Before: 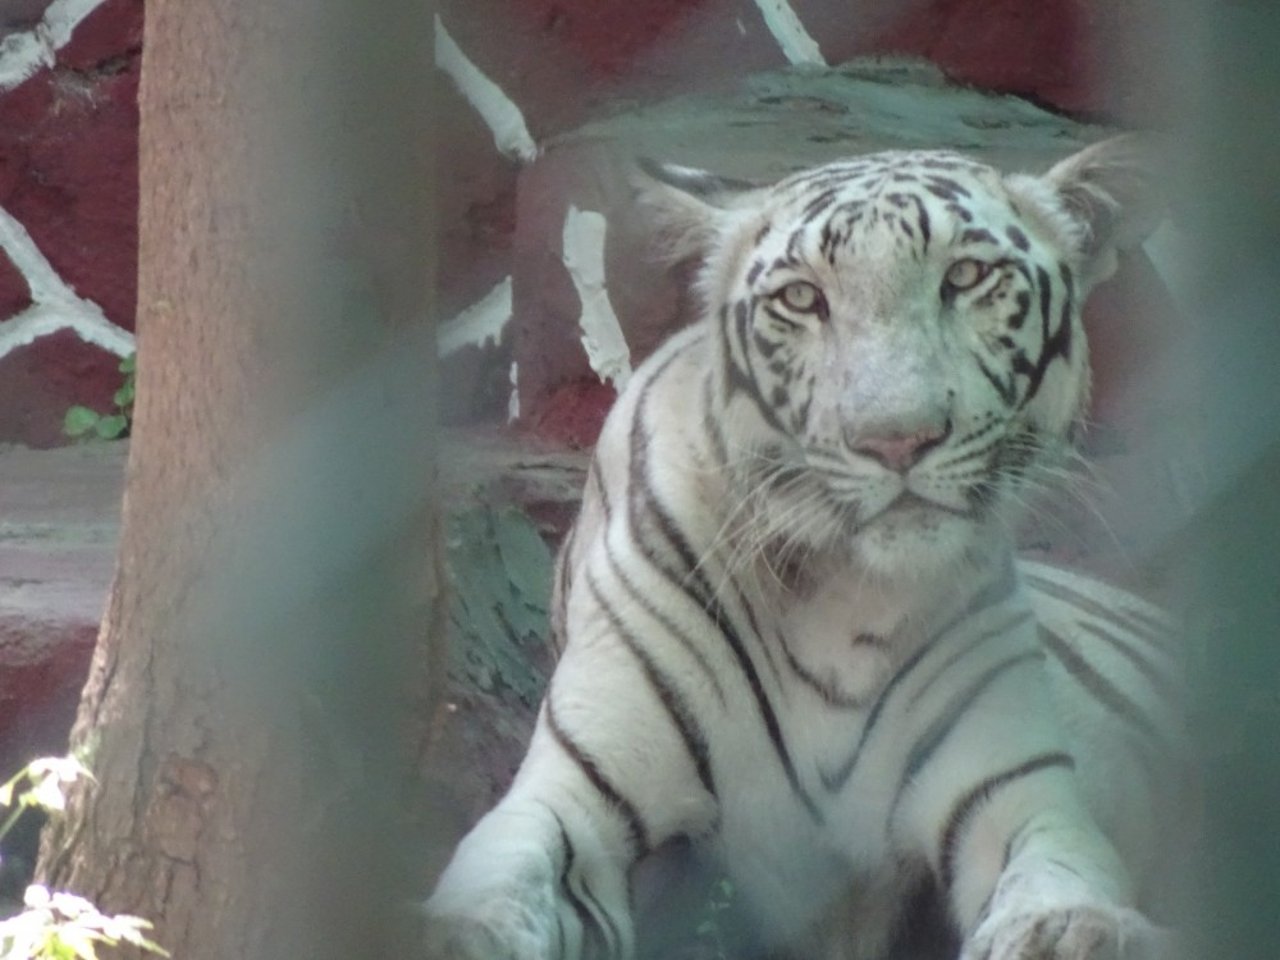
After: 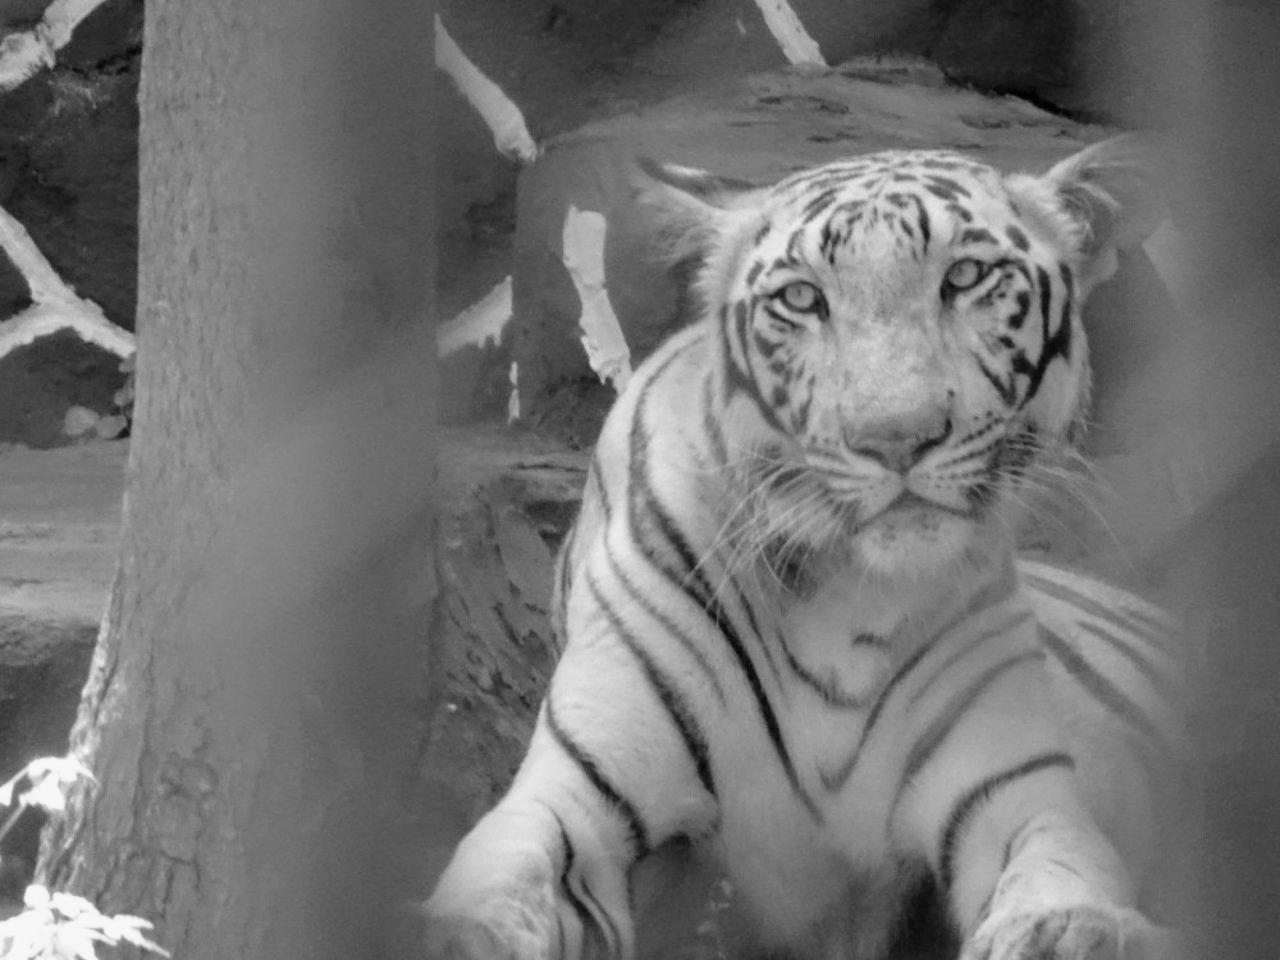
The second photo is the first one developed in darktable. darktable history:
monochrome: on, module defaults
color correction: highlights a* 3.12, highlights b* -1.55, shadows a* -0.101, shadows b* 2.52, saturation 0.98
filmic rgb: black relative exposure -4.93 EV, white relative exposure 2.84 EV, hardness 3.72
